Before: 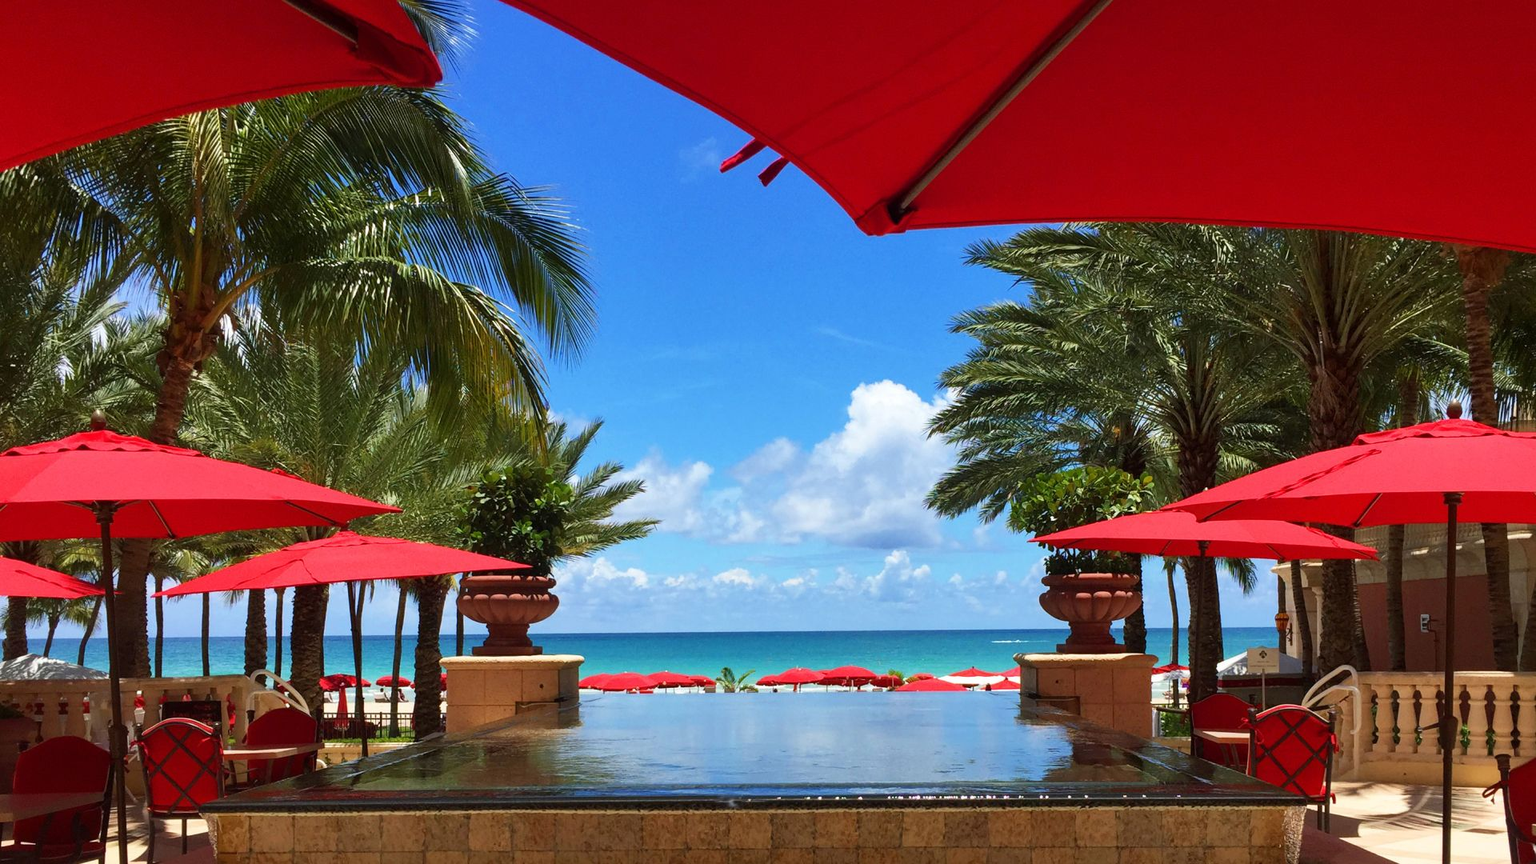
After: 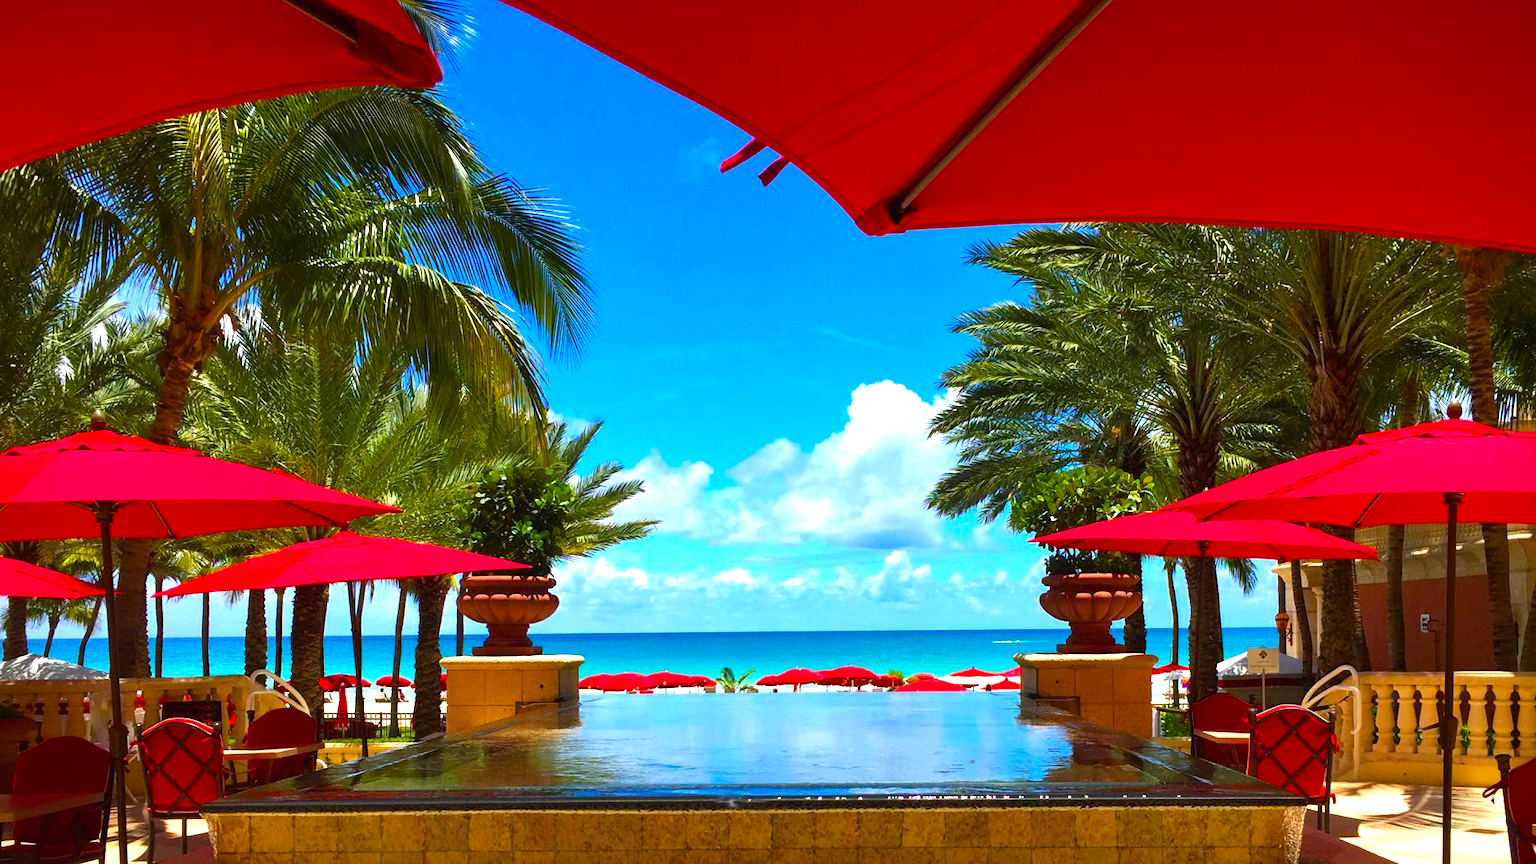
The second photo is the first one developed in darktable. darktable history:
vignetting: fall-off start 91.24%, saturation 0.001
color balance rgb: linear chroma grading › global chroma 25.159%, perceptual saturation grading › global saturation 19.447%, perceptual brilliance grading › global brilliance 18.76%
